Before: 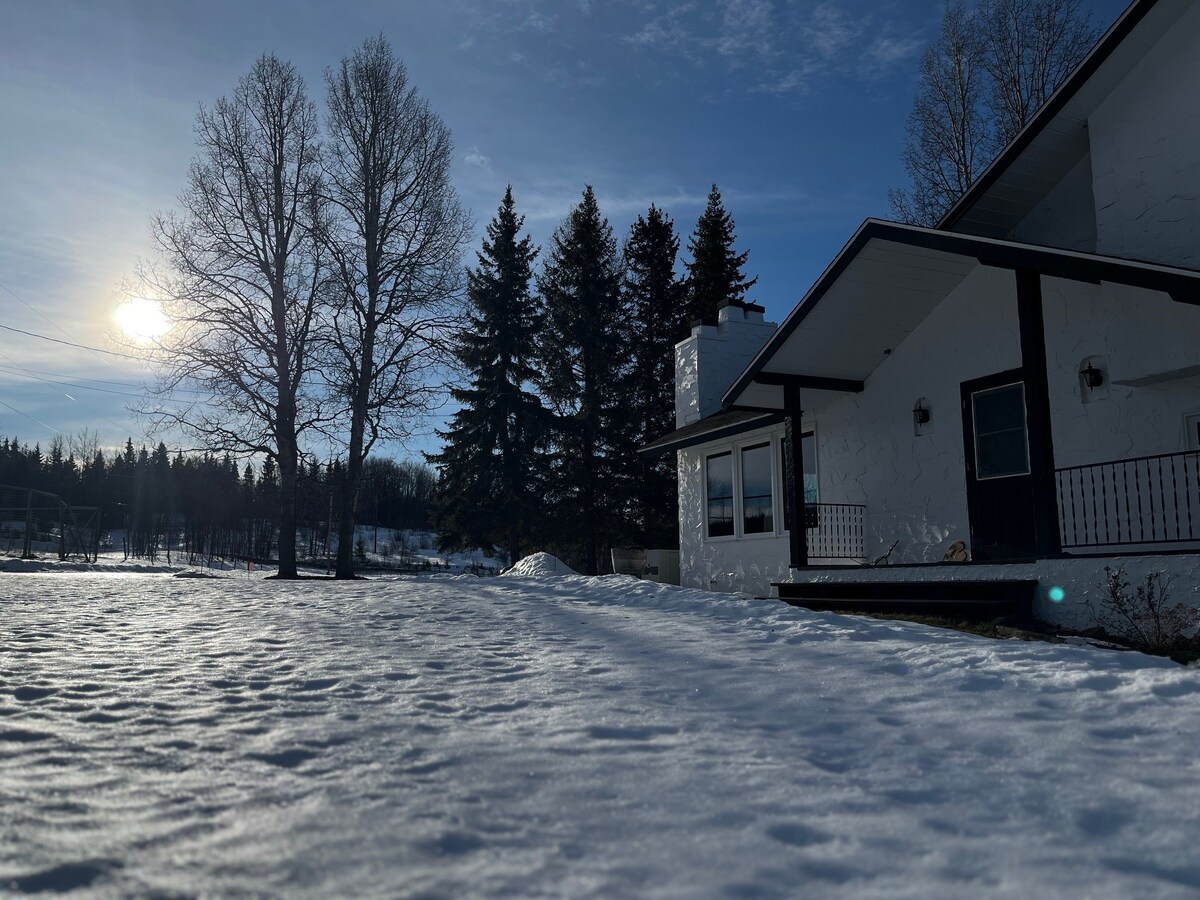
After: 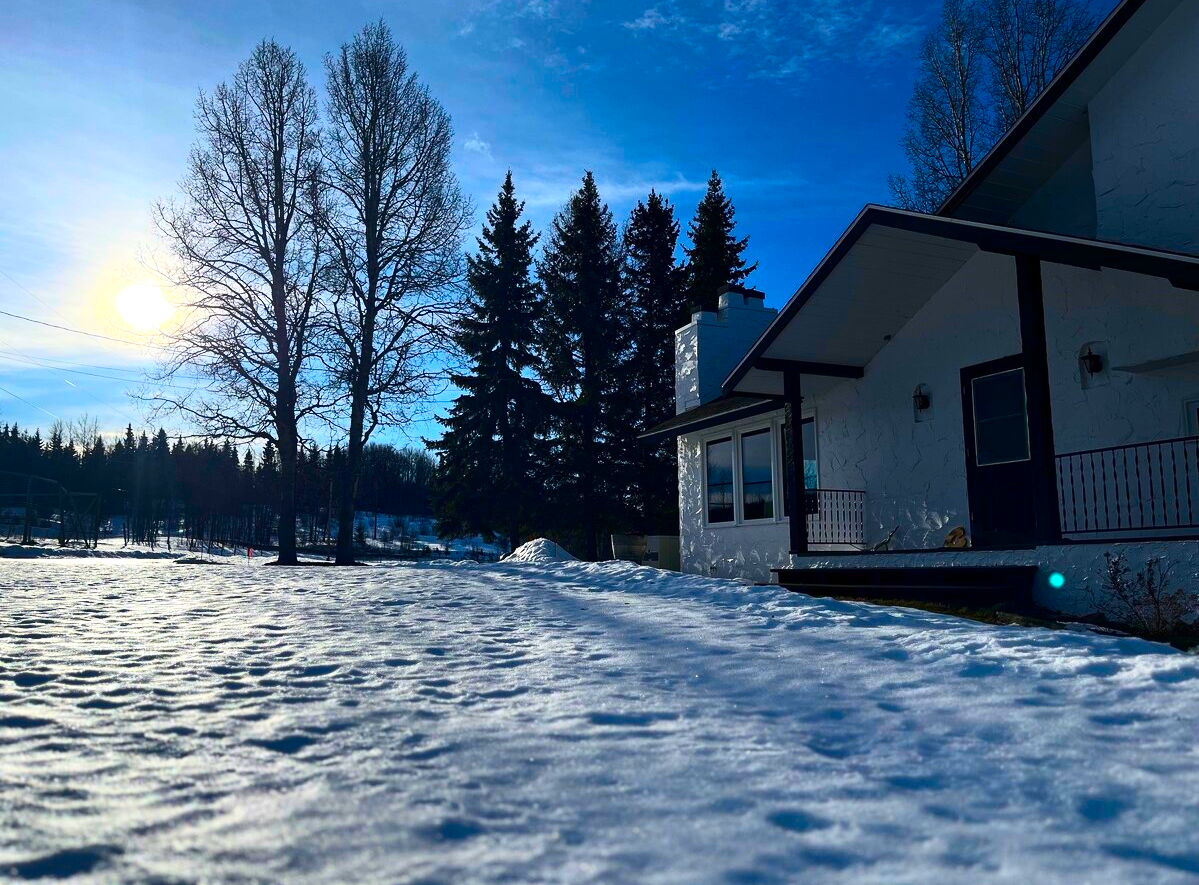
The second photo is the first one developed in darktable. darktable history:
contrast brightness saturation: contrast 0.264, brightness 0.011, saturation 0.882
exposure: exposure 0.441 EV, compensate highlight preservation false
crop: top 1.559%, right 0.054%
